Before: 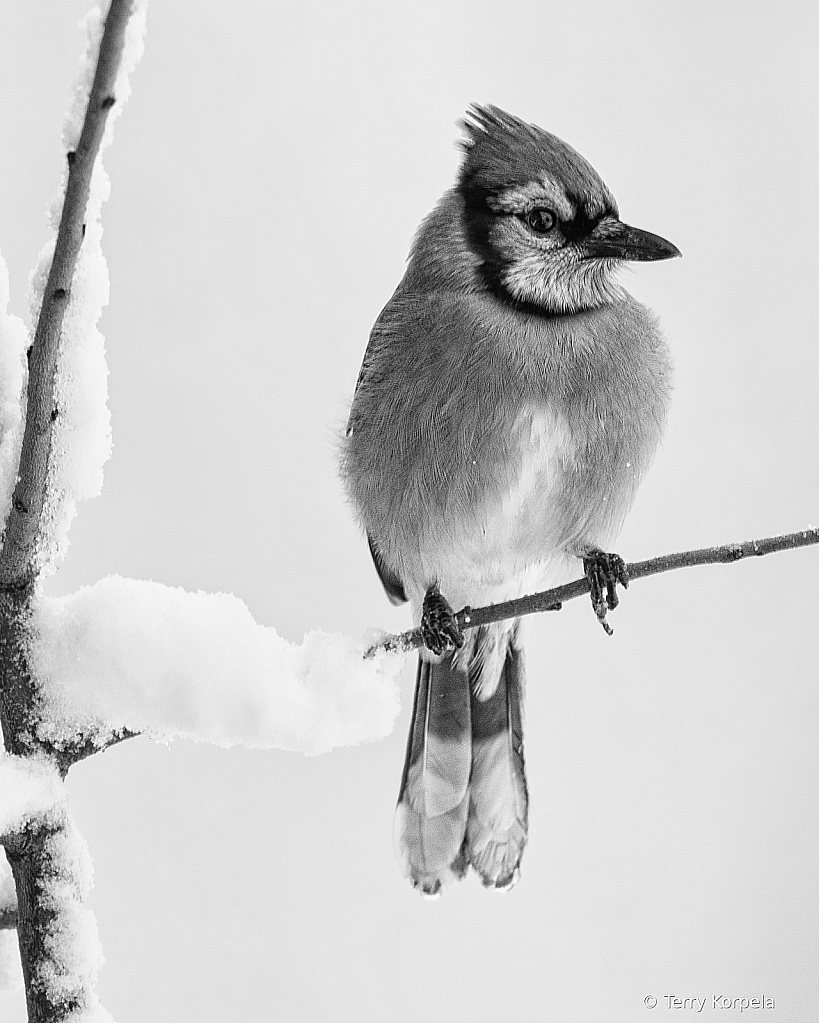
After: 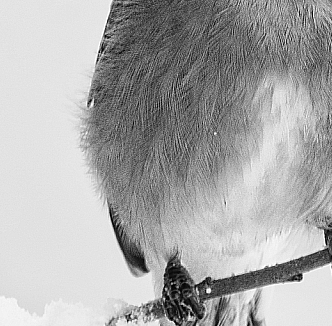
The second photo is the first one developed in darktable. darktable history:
crop: left 31.726%, top 32.196%, right 27.699%, bottom 35.908%
